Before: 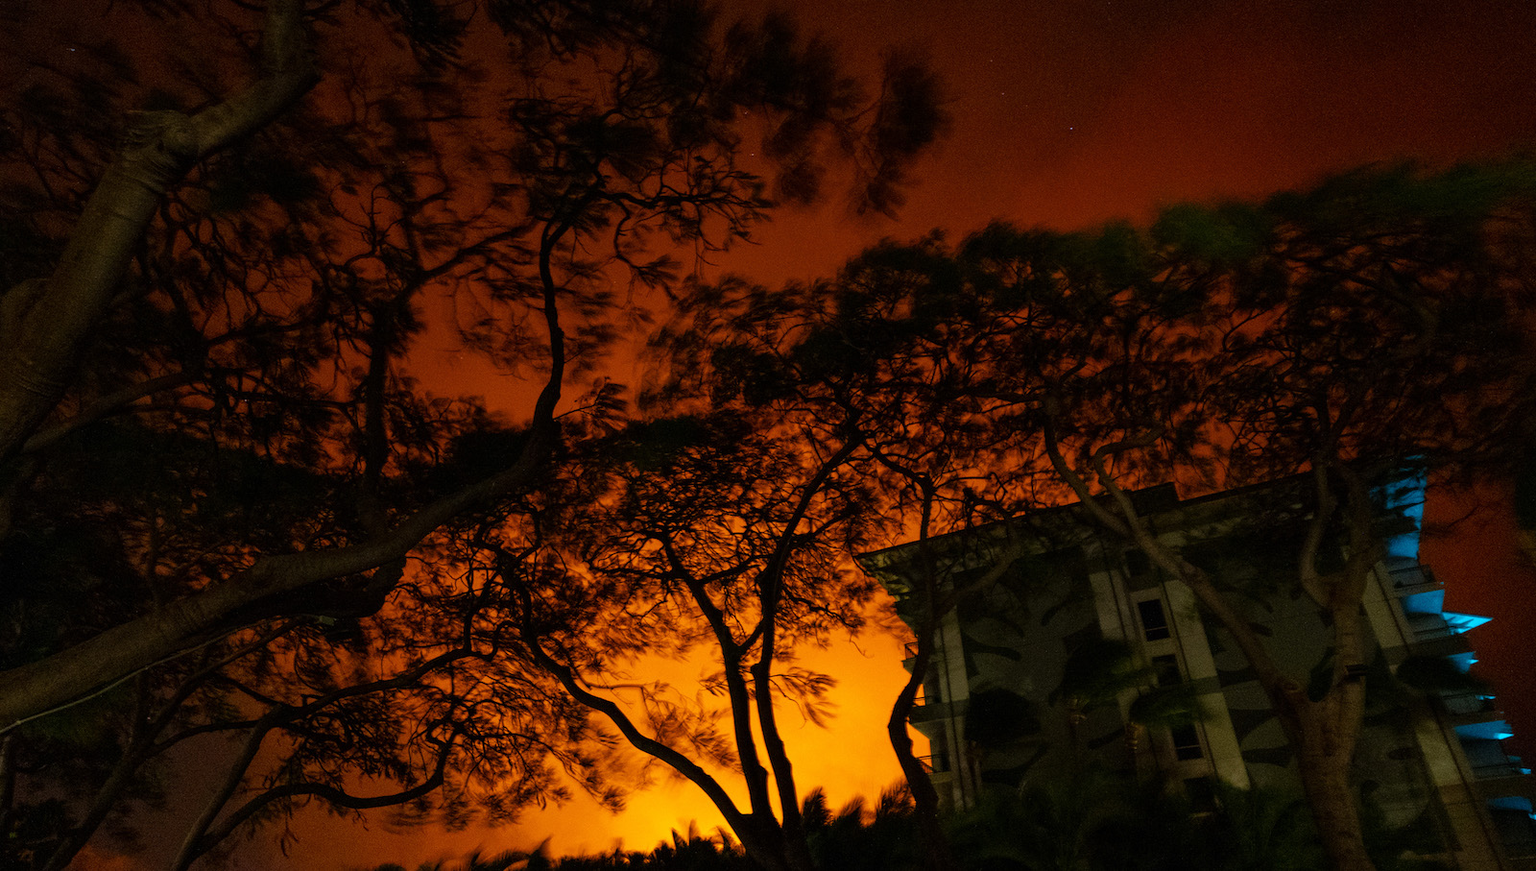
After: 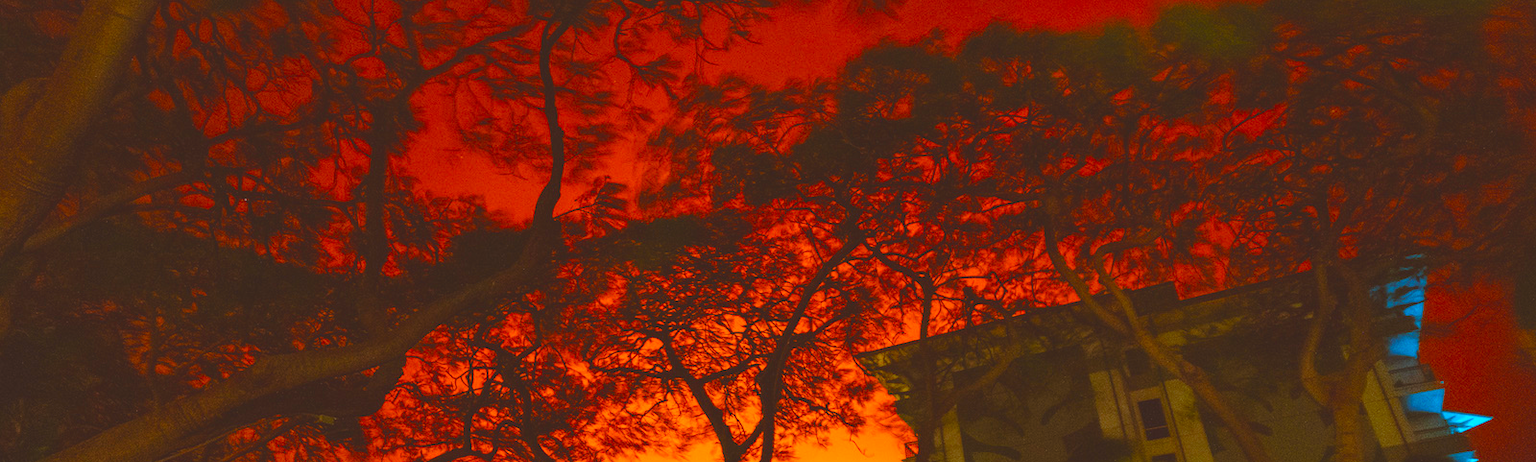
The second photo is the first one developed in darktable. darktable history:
crop and rotate: top 23.057%, bottom 23.703%
contrast brightness saturation: contrast 0.039, saturation 0.159
exposure: black level correction -0.005, exposure 1 EV, compensate exposure bias true, compensate highlight preservation false
color balance rgb: shadows lift › chroma 9.801%, shadows lift › hue 46.82°, global offset › hue 170.17°, perceptual saturation grading › global saturation 31.191%, contrast -29.689%
